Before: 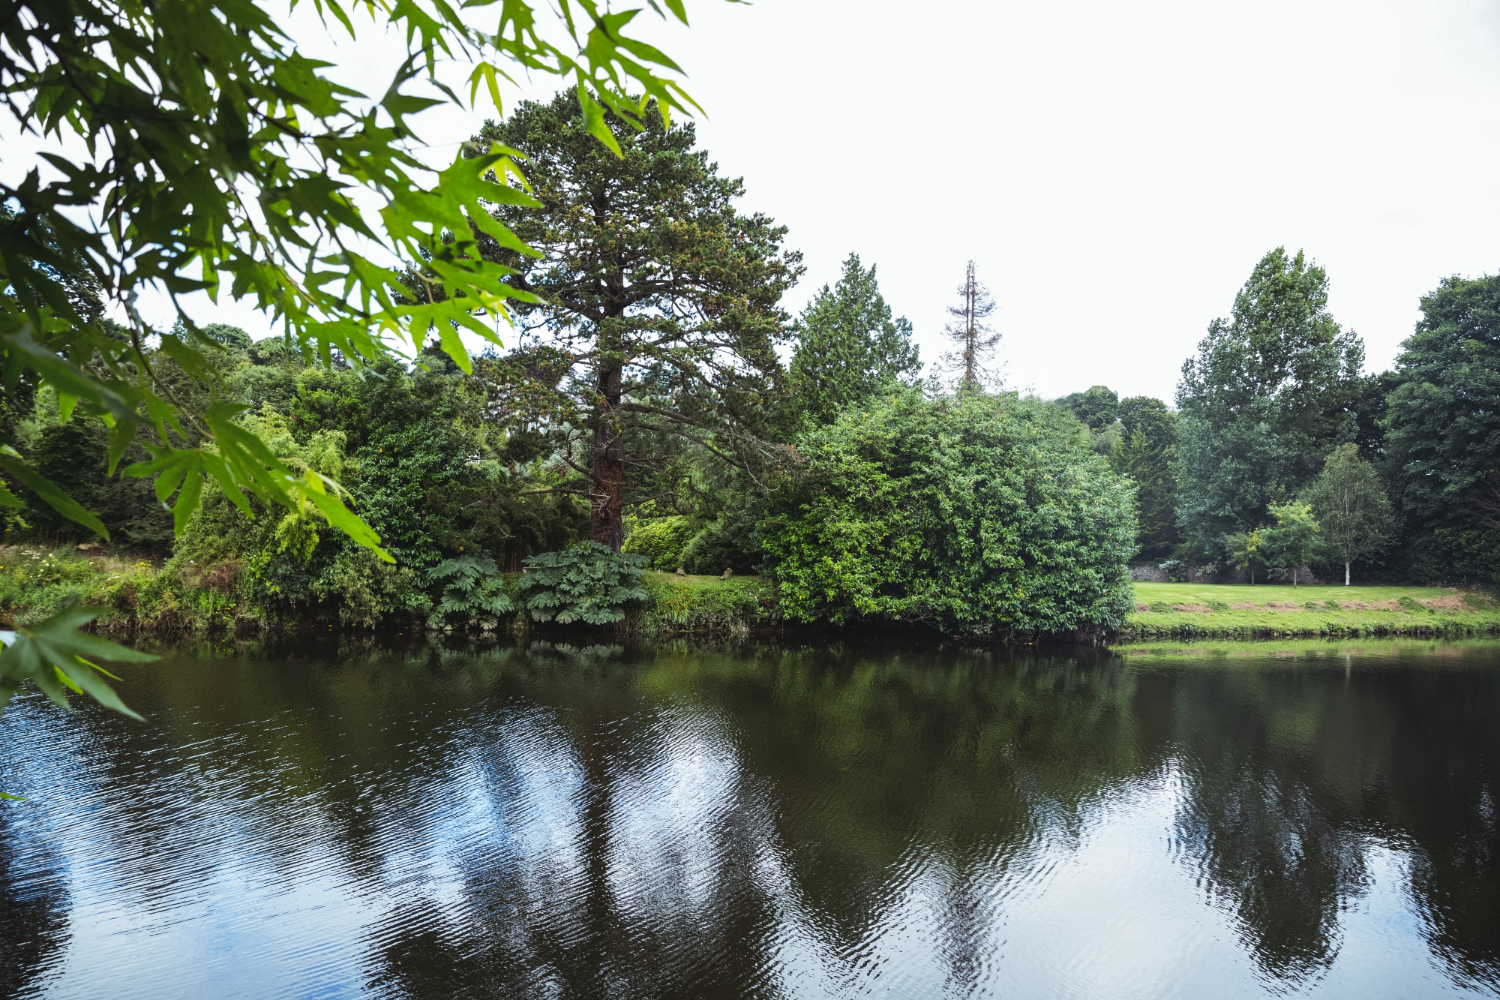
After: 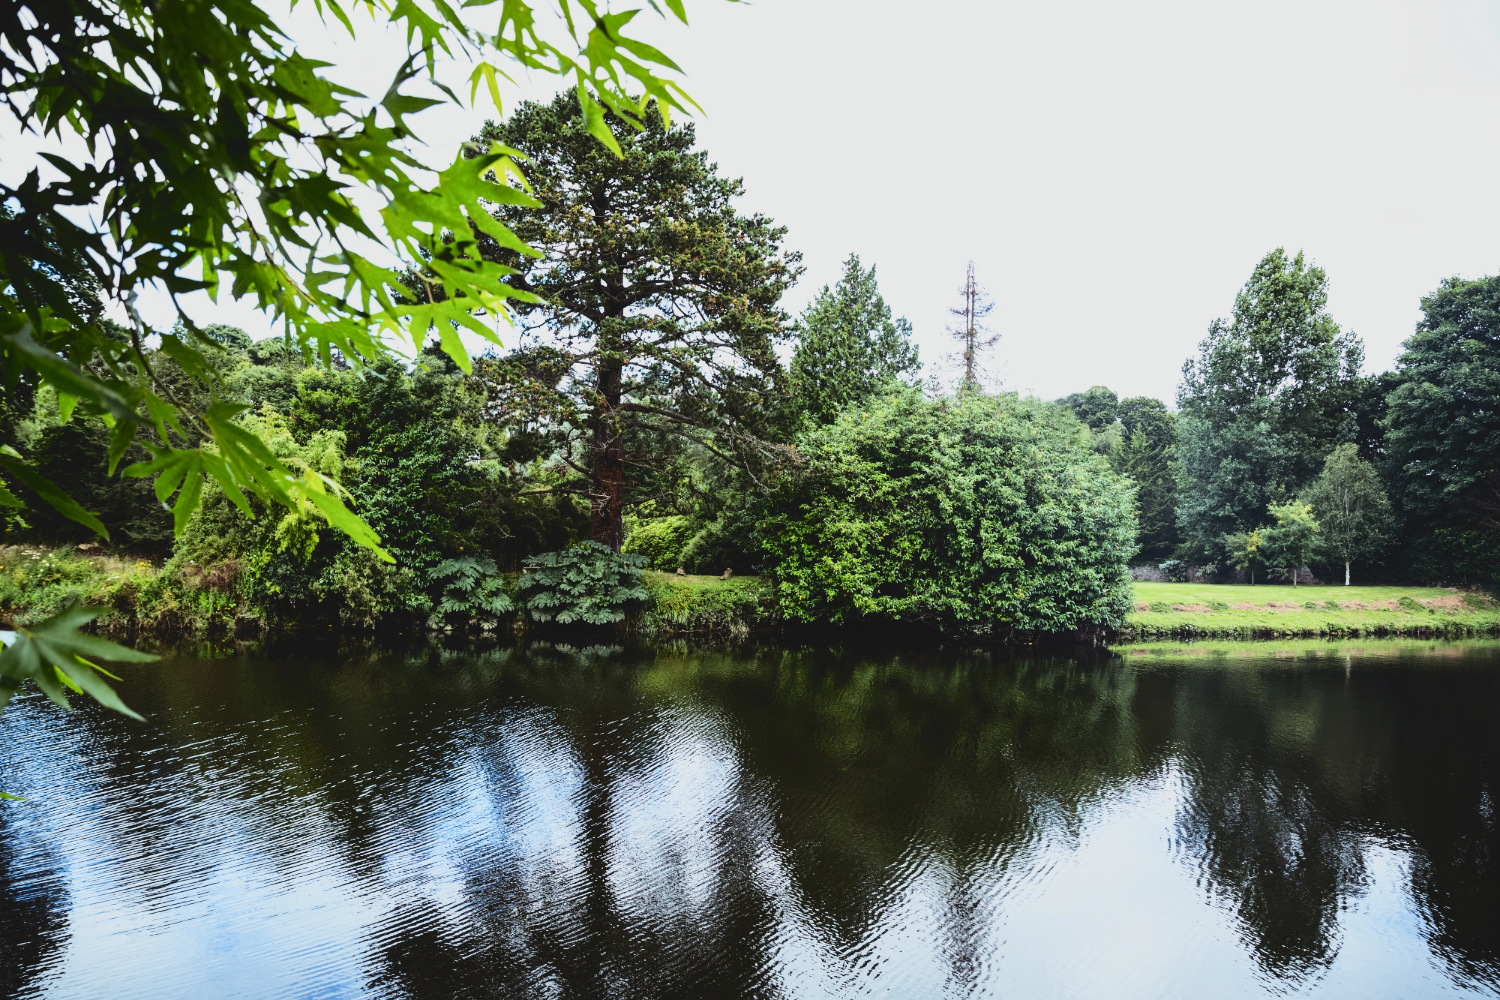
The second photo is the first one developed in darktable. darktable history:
filmic rgb: black relative exposure -7.55 EV, white relative exposure 4.66 EV, threshold -0.287 EV, transition 3.19 EV, structure ↔ texture 99.73%, target black luminance 0%, hardness 3.52, latitude 50.35%, contrast 1.038, highlights saturation mix 8.96%, shadows ↔ highlights balance -0.186%, add noise in highlights 0.001, color science v3 (2019), use custom middle-gray values true, contrast in highlights soft, enable highlight reconstruction true
tone curve: curves: ch0 [(0, 0.072) (0.249, 0.176) (0.518, 0.489) (0.832, 0.854) (1, 0.948)], color space Lab, independent channels
exposure: black level correction 0, exposure 0.499 EV, compensate highlight preservation false
